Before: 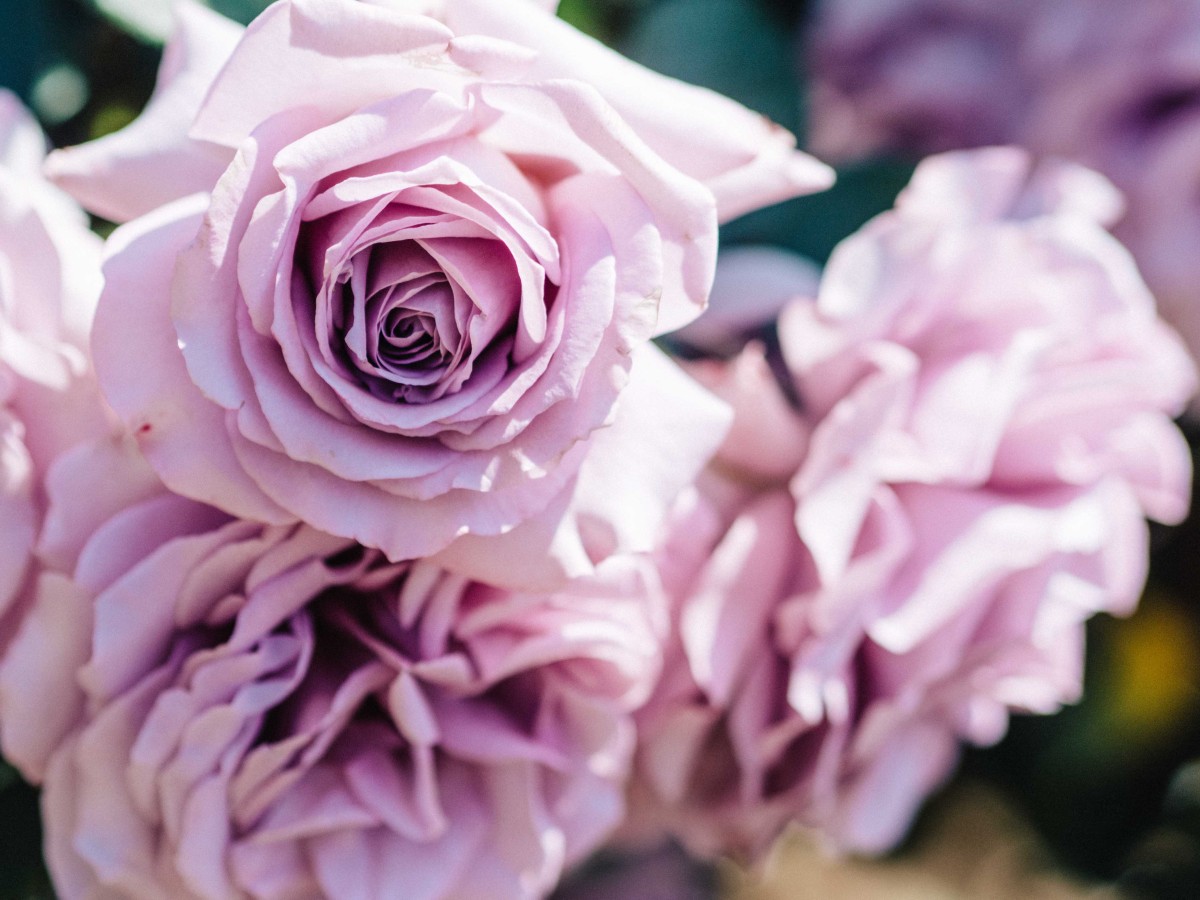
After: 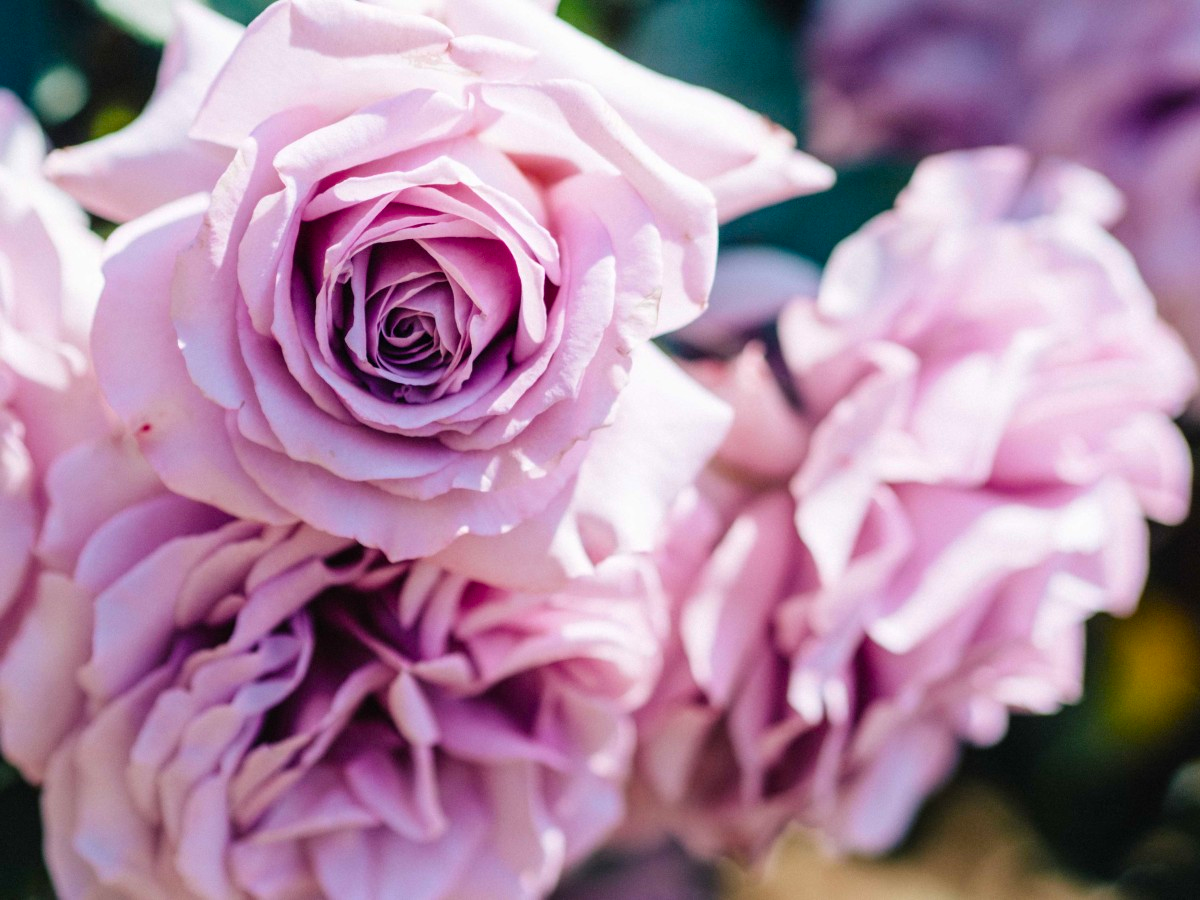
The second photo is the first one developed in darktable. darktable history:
color balance rgb: perceptual saturation grading › global saturation 30.572%
